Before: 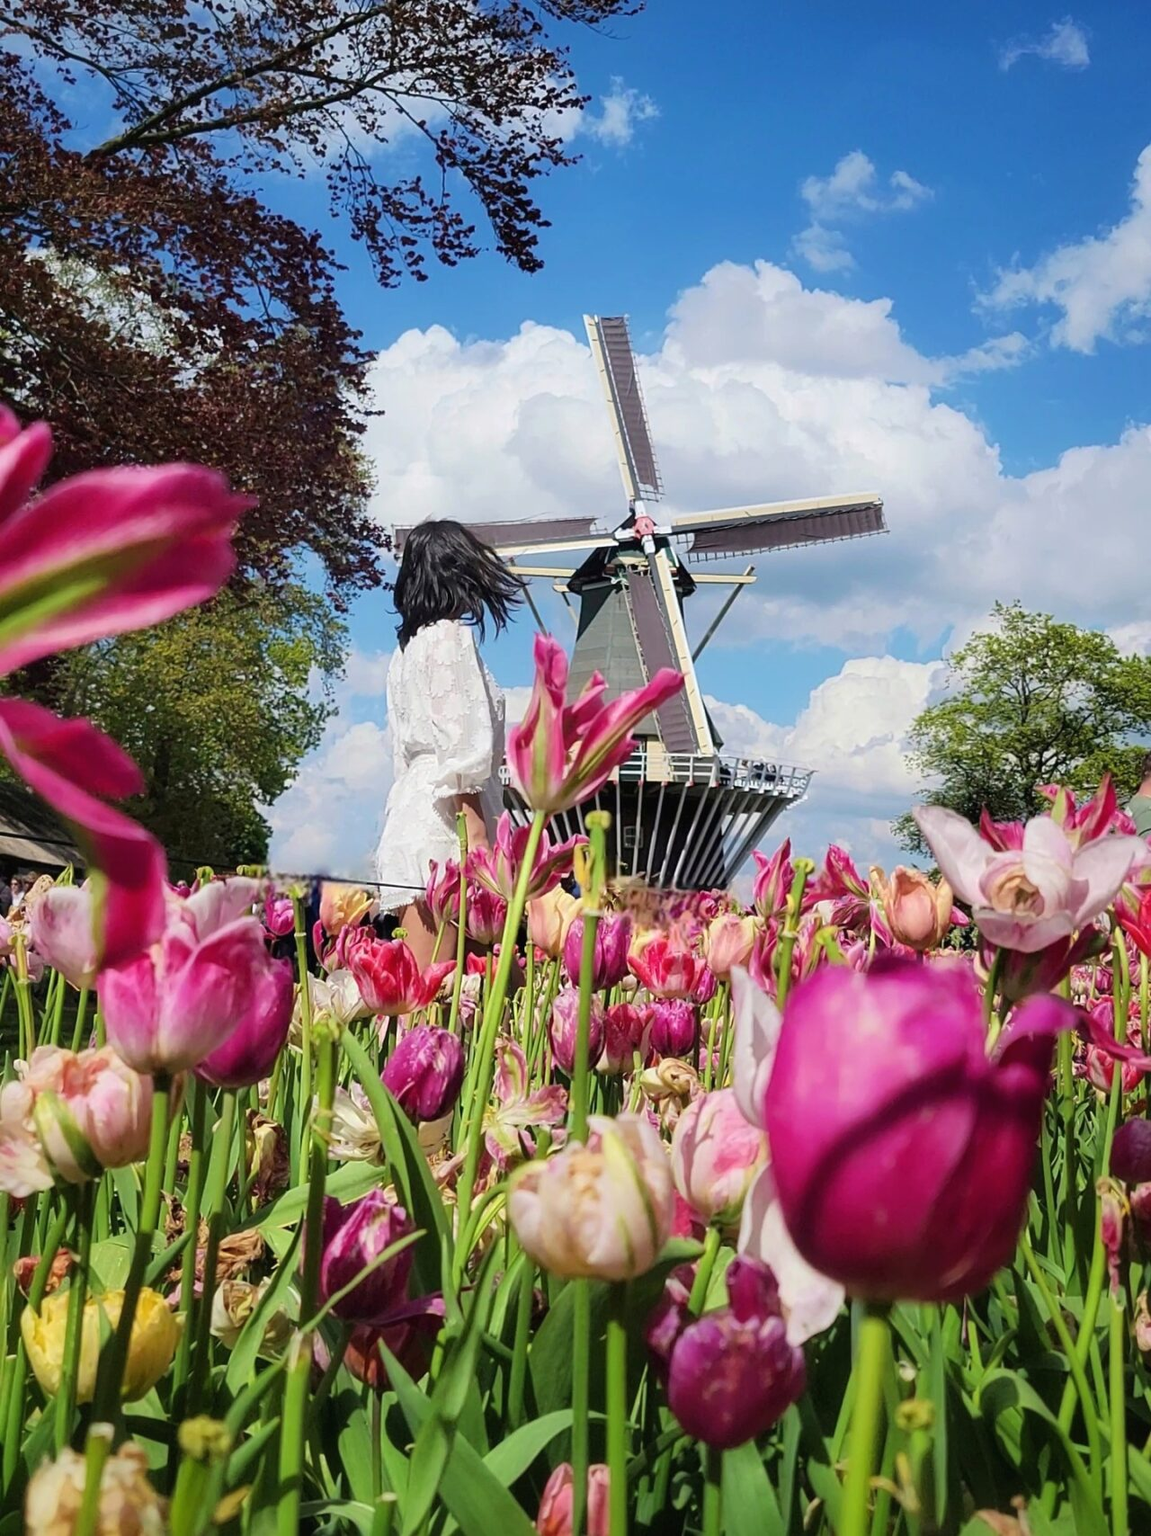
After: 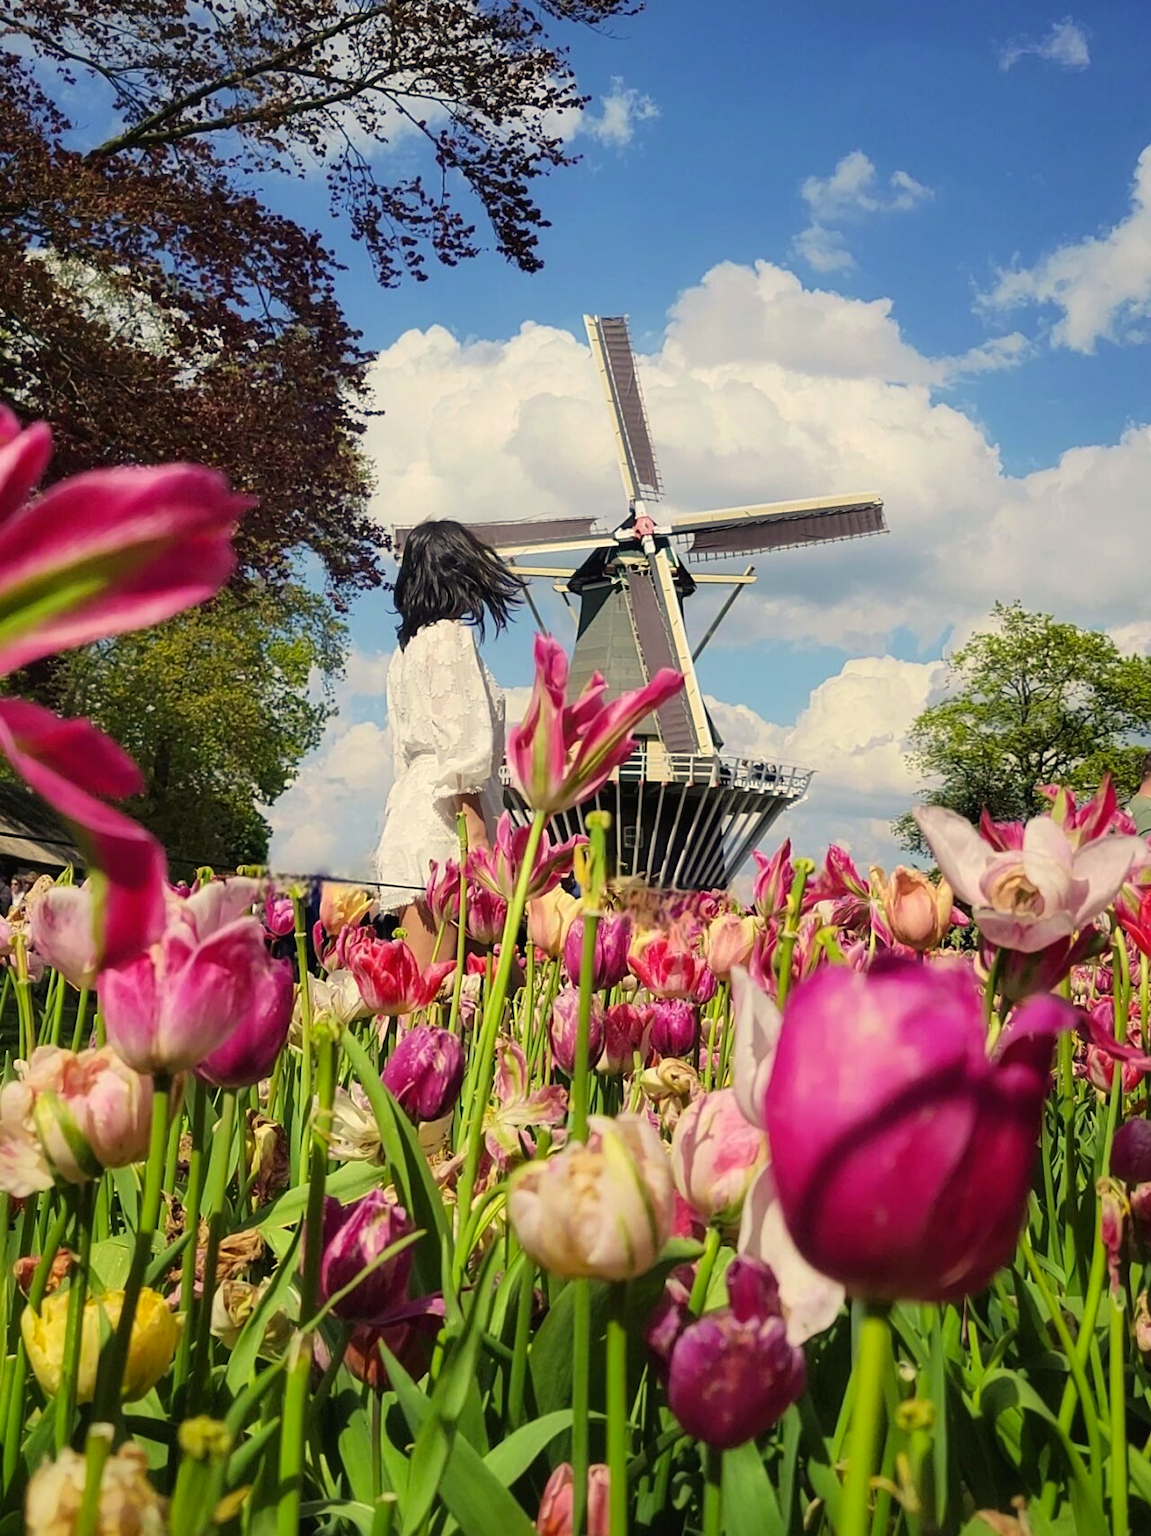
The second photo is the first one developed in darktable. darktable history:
color correction: highlights a* 1.48, highlights b* 17.34
